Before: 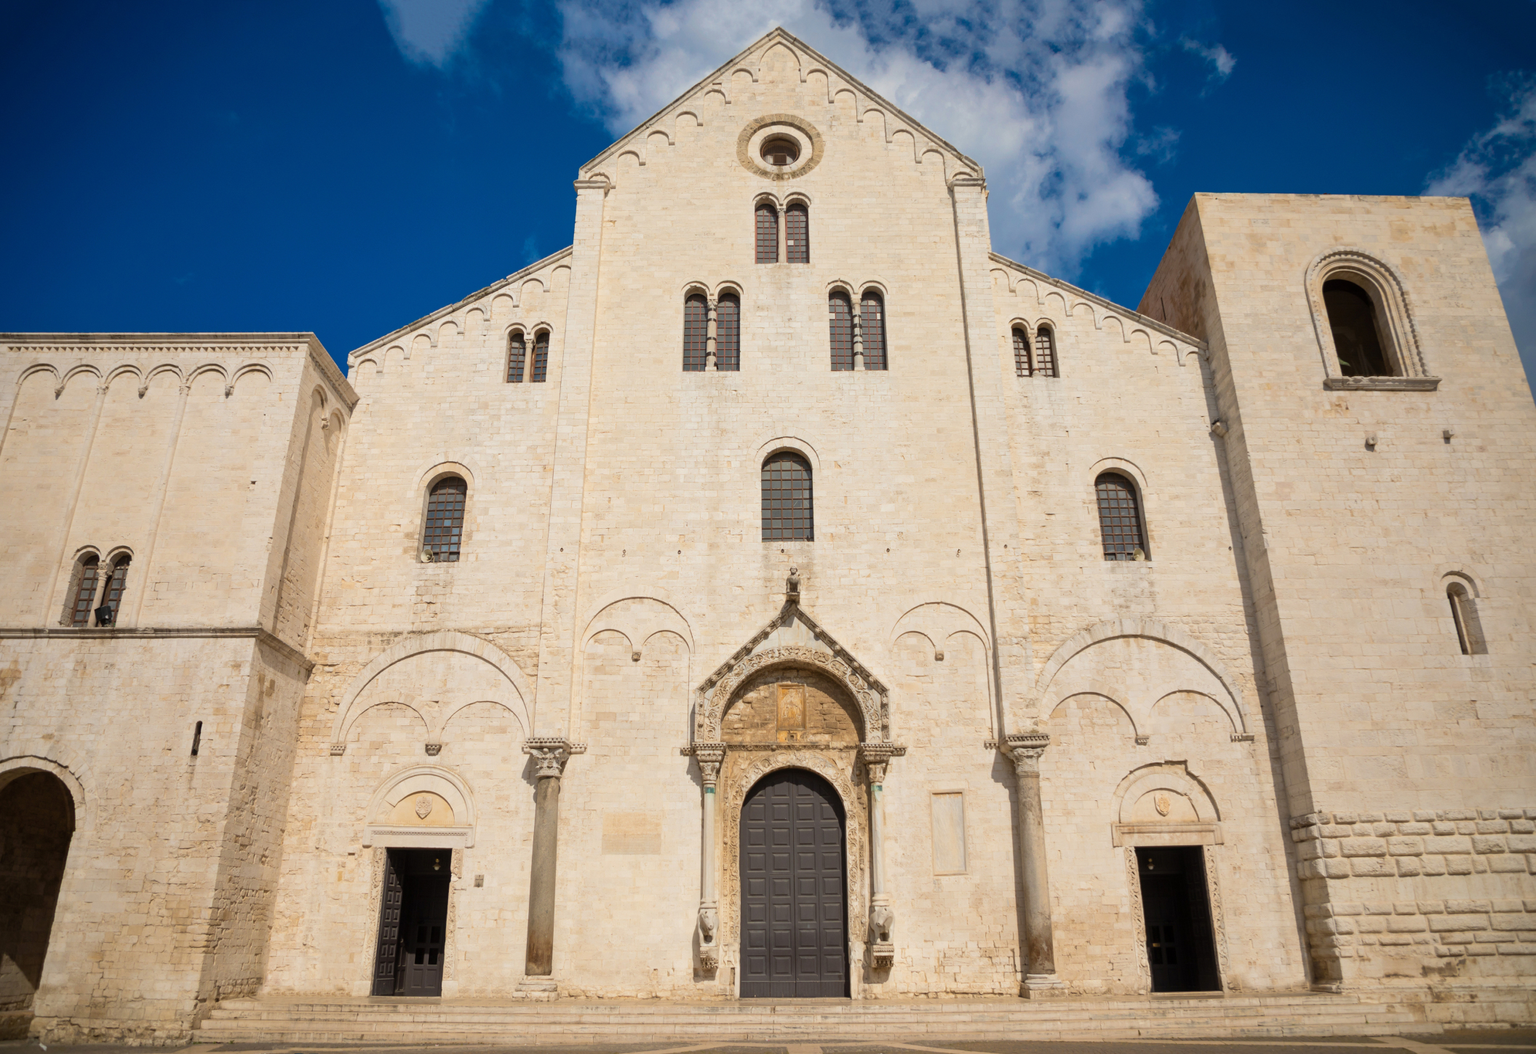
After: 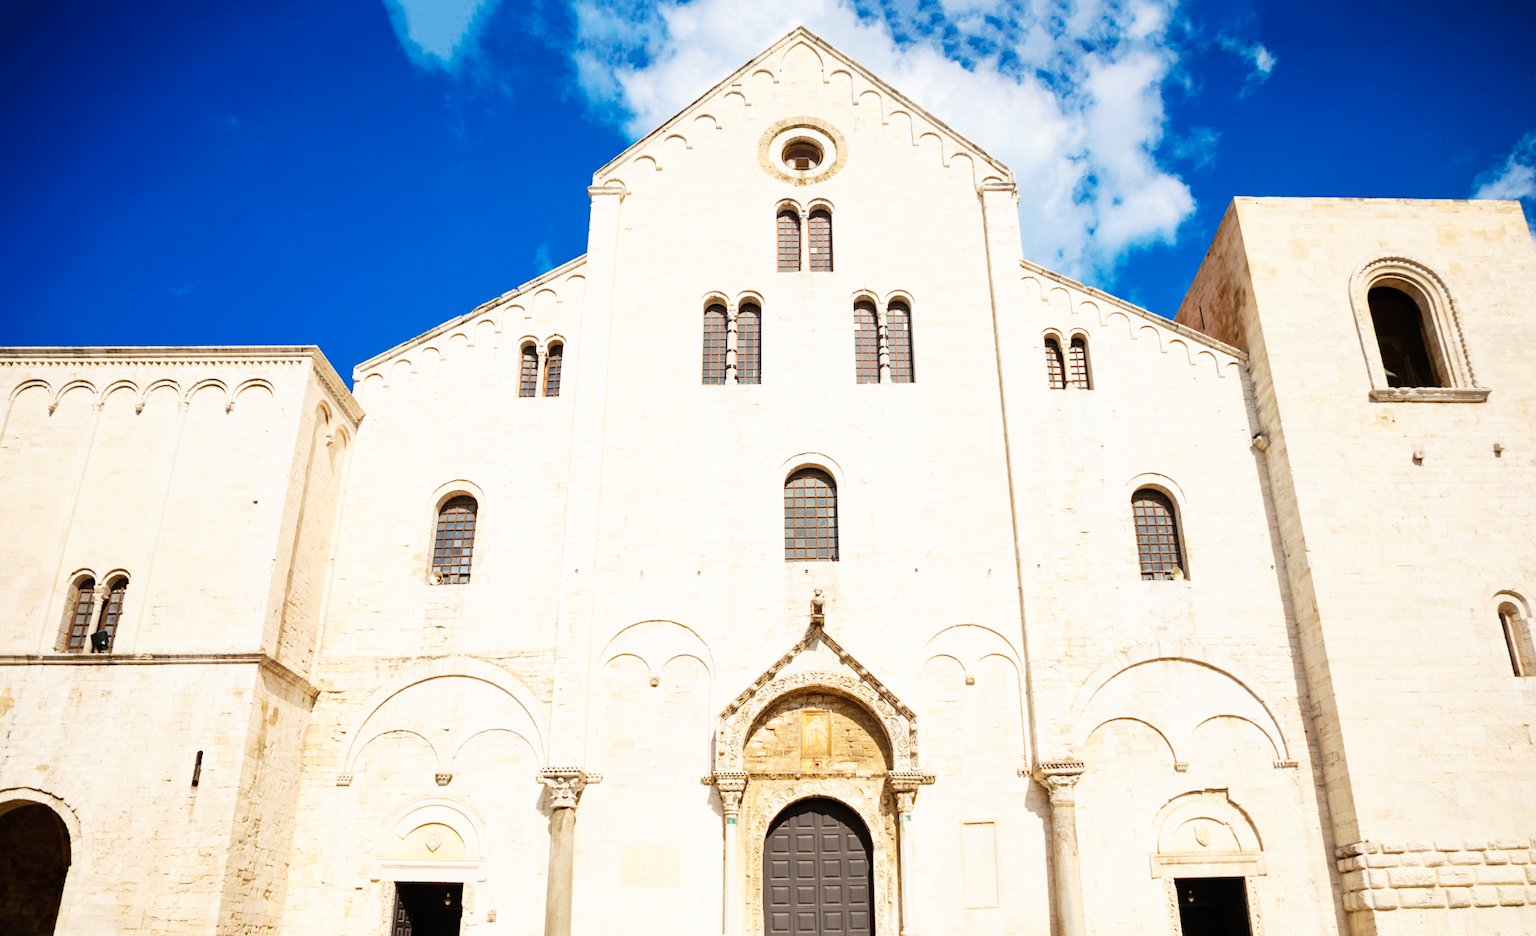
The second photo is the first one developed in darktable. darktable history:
crop and rotate: angle 0.2°, left 0.275%, right 3.127%, bottom 14.18%
base curve: curves: ch0 [(0, 0) (0.007, 0.004) (0.027, 0.03) (0.046, 0.07) (0.207, 0.54) (0.442, 0.872) (0.673, 0.972) (1, 1)], preserve colors none
